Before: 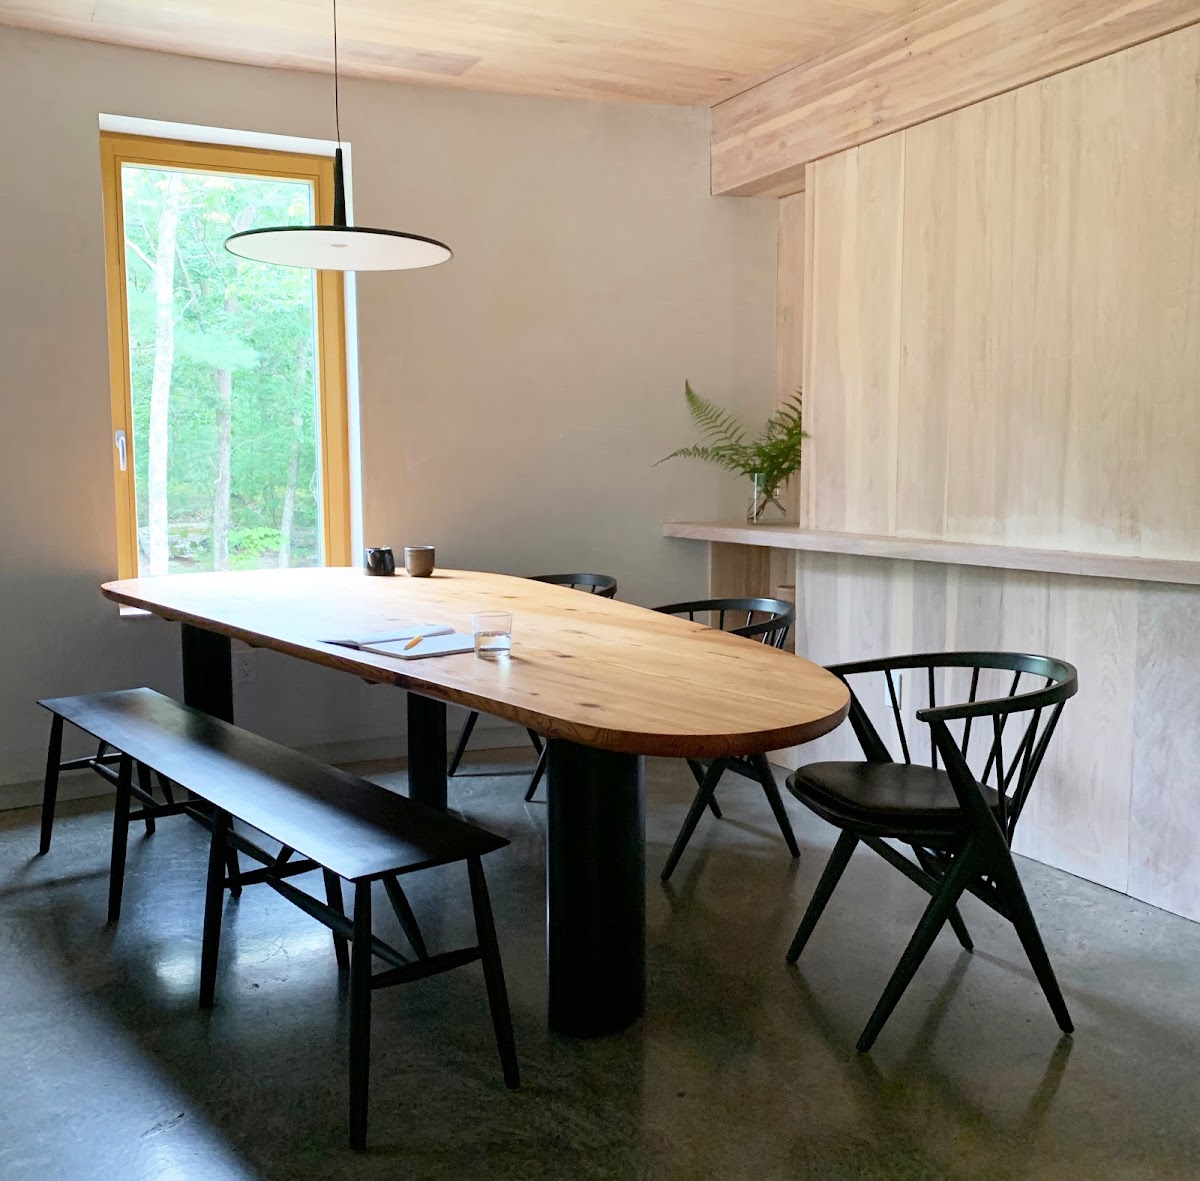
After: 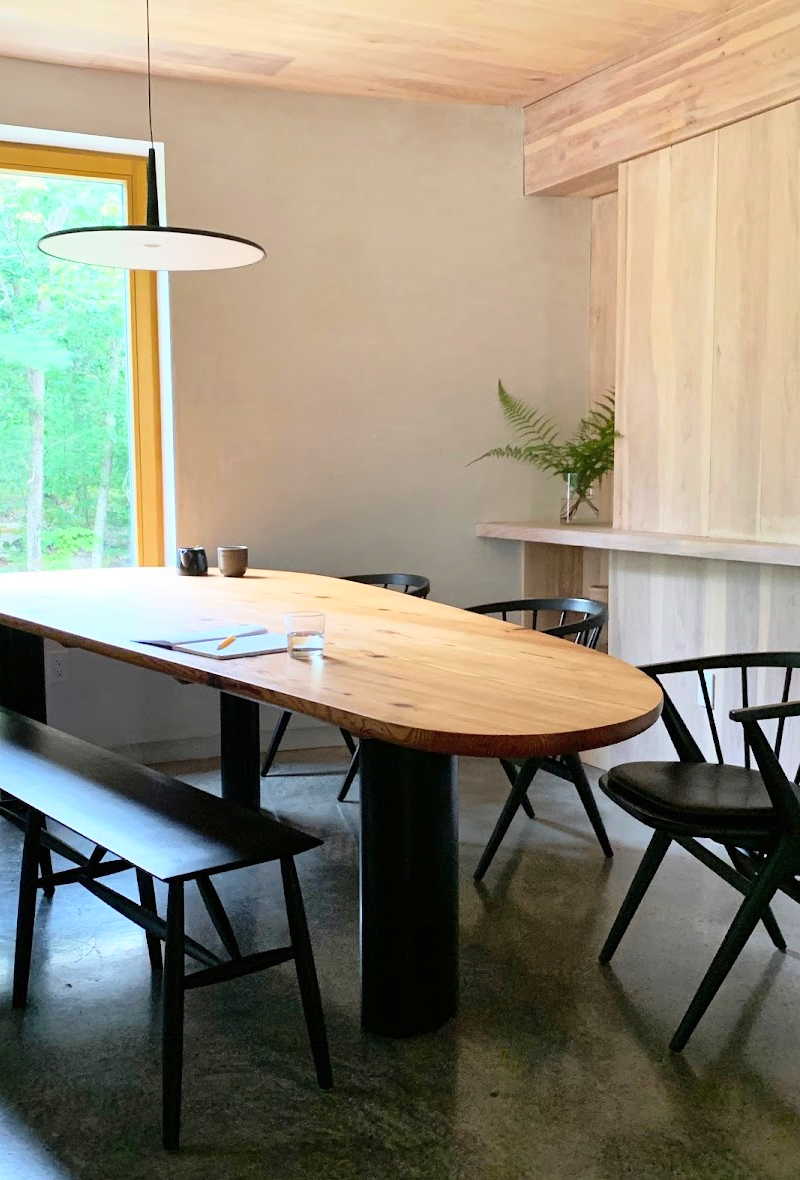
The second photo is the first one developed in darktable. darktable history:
shadows and highlights: on, module defaults
crop and rotate: left 15.607%, right 17.699%
base curve: curves: ch0 [(0, 0) (0.032, 0.025) (0.121, 0.166) (0.206, 0.329) (0.605, 0.79) (1, 1)]
